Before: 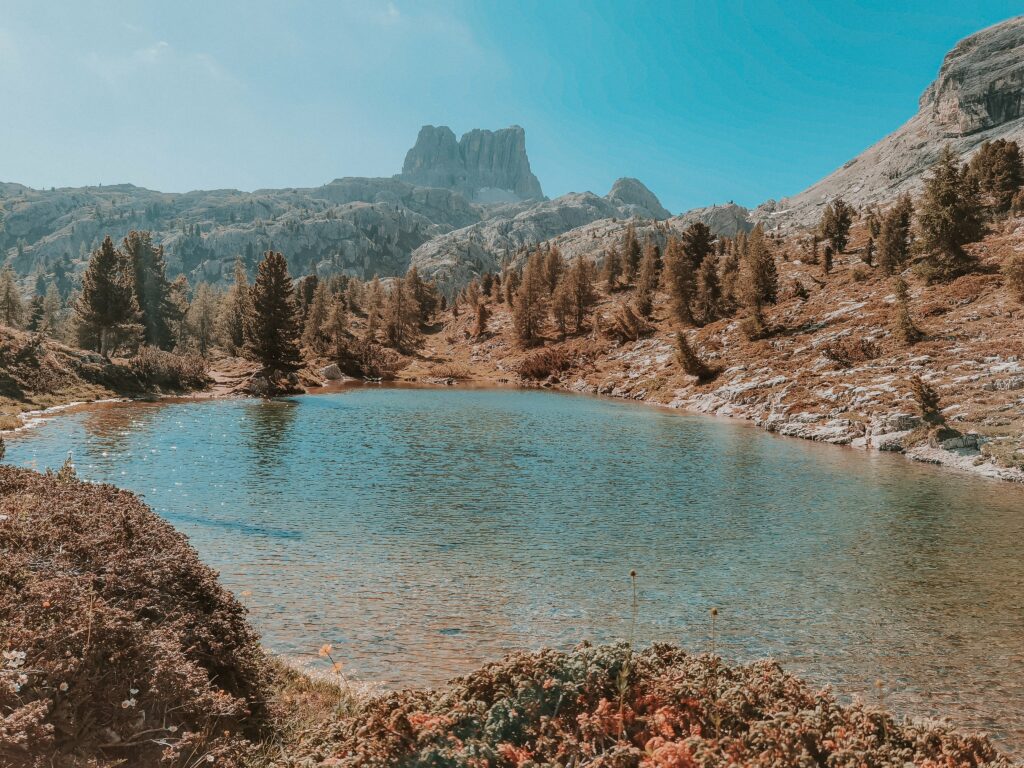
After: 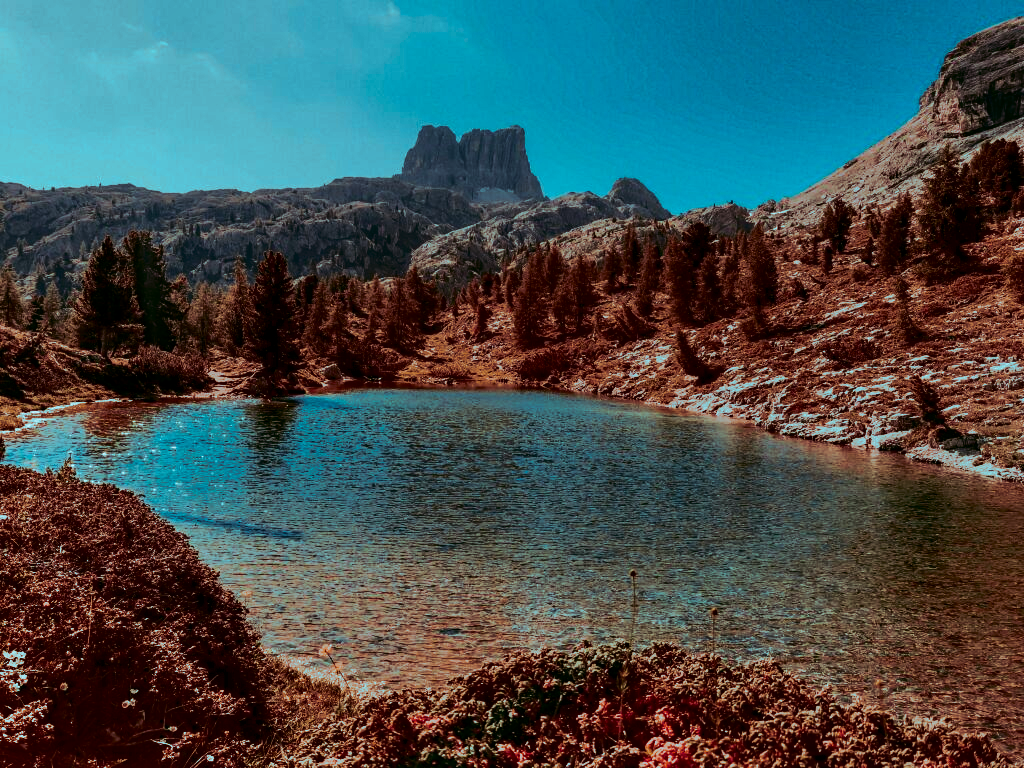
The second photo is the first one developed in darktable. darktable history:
tone curve: curves: ch0 [(0, 0) (0.091, 0.077) (0.389, 0.458) (0.745, 0.82) (0.844, 0.908) (0.909, 0.942) (1, 0.973)]; ch1 [(0, 0) (0.437, 0.404) (0.5, 0.5) (0.529, 0.556) (0.58, 0.603) (0.616, 0.649) (1, 1)]; ch2 [(0, 0) (0.442, 0.415) (0.5, 0.5) (0.535, 0.557) (0.585, 0.62) (1, 1)], color space Lab, independent channels, preserve colors none
contrast brightness saturation: contrast 0.09, brightness -0.59, saturation 0.17
split-toning: shadows › hue 327.6°, highlights › hue 198°, highlights › saturation 0.55, balance -21.25, compress 0%
haze removal: compatibility mode true, adaptive false
shadows and highlights: soften with gaussian
